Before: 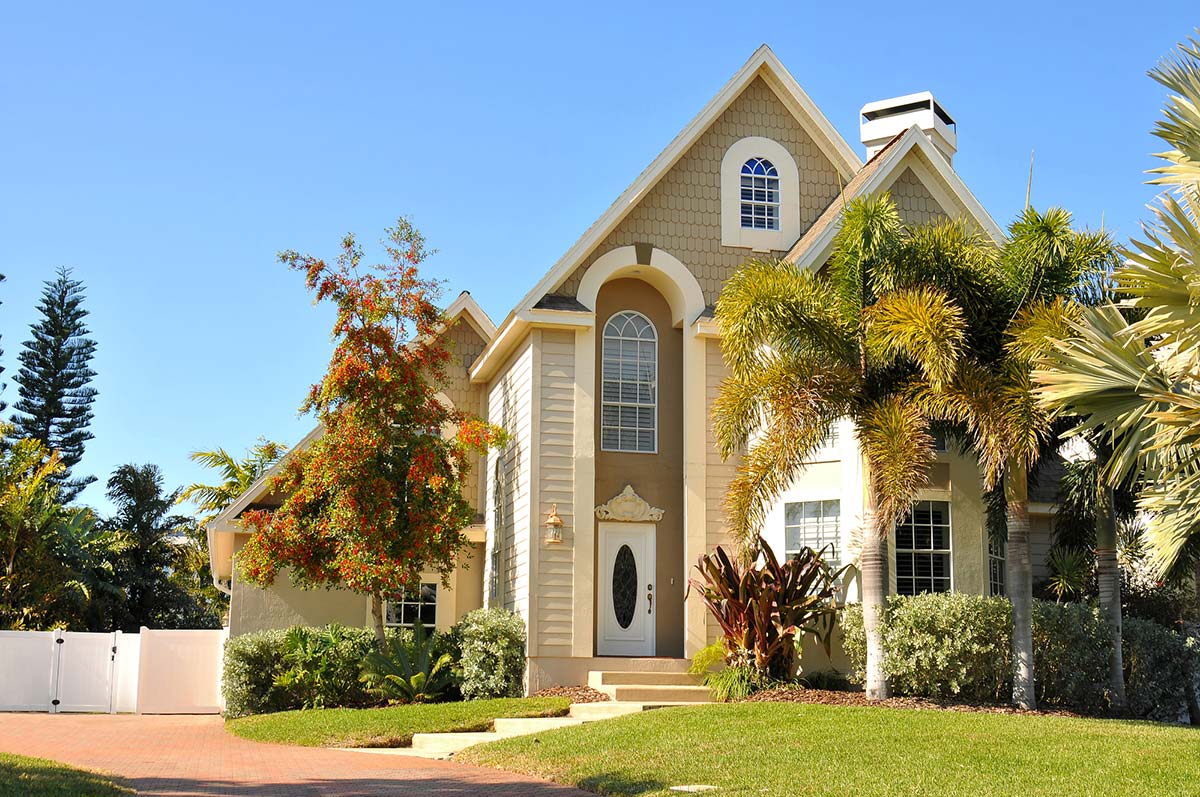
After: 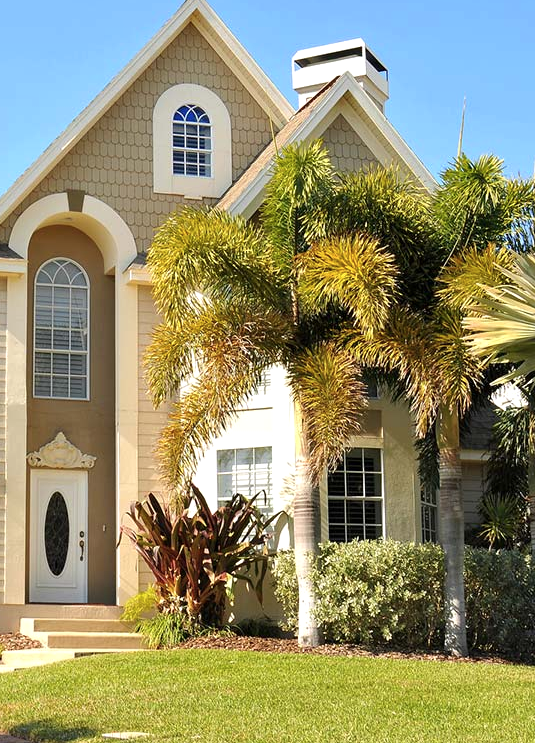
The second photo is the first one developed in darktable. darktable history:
local contrast: mode bilateral grid, contrast 10, coarseness 24, detail 115%, midtone range 0.2
exposure: exposure 0.202 EV, compensate exposure bias true, compensate highlight preservation false
color zones: curves: ch1 [(0, 0.469) (0.001, 0.469) (0.12, 0.446) (0.248, 0.469) (0.5, 0.5) (0.748, 0.5) (0.999, 0.469) (1, 0.469)]
crop: left 47.394%, top 6.652%, right 7.951%
